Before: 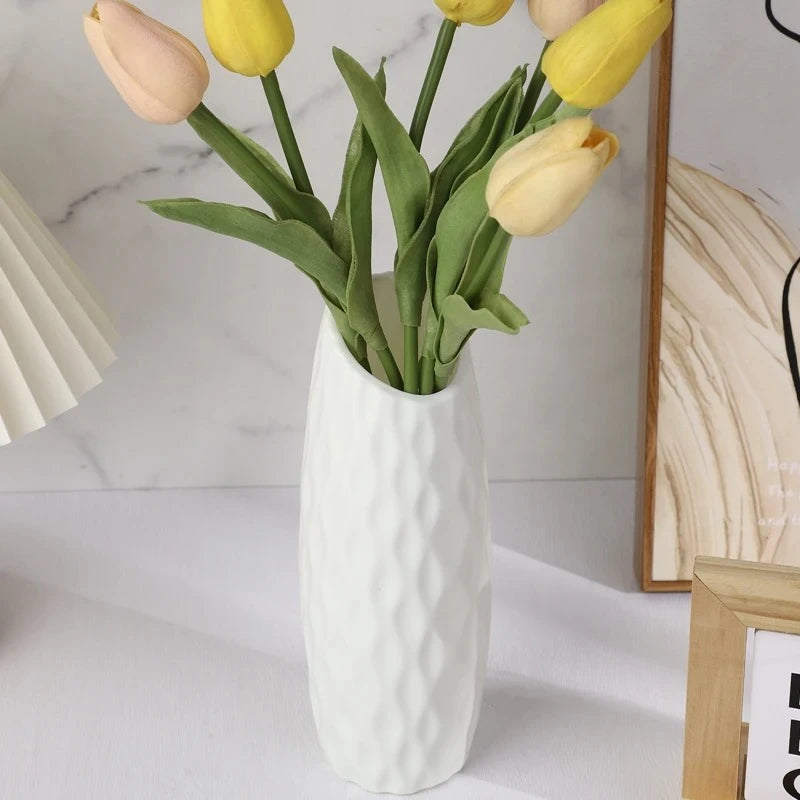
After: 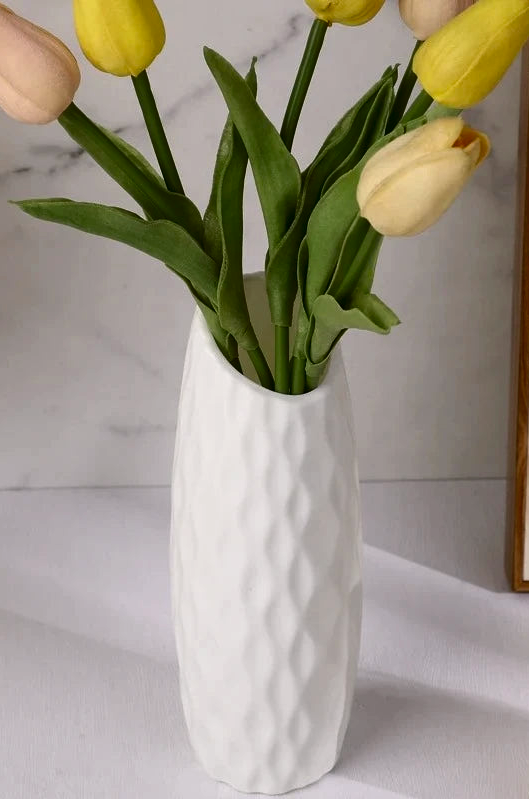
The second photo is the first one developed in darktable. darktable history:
color correction: highlights a* 3.04, highlights b* -1.01, shadows a* -0.058, shadows b* 1.98, saturation 0.979
crop and rotate: left 16.135%, right 17.622%
contrast brightness saturation: contrast 0.099, brightness -0.272, saturation 0.147
